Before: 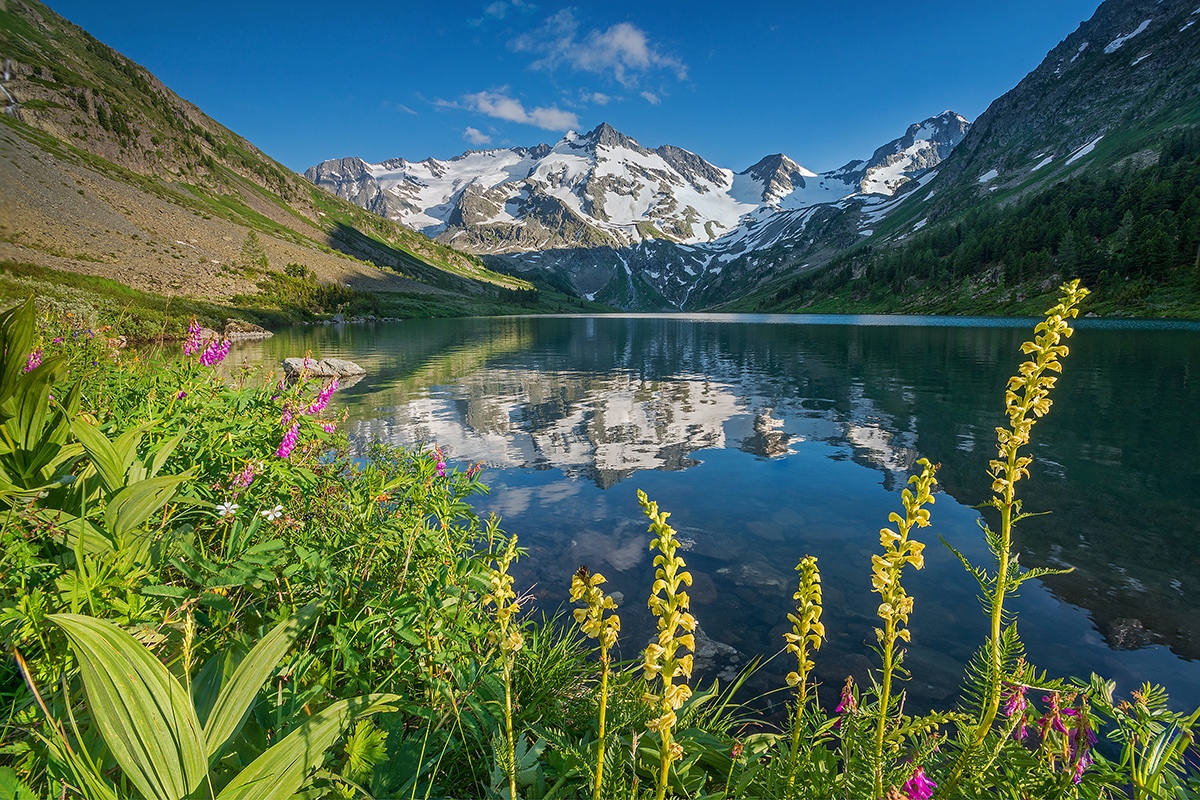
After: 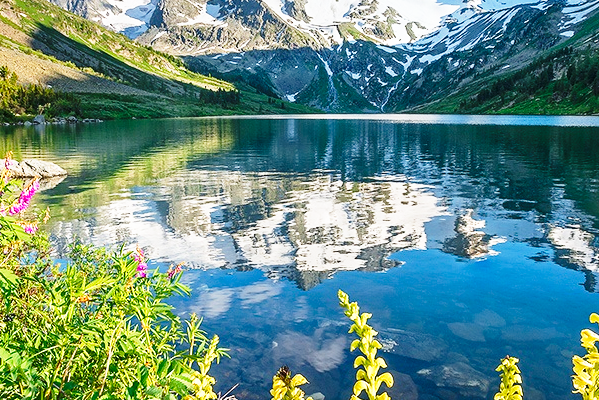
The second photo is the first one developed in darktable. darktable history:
base curve: curves: ch0 [(0, 0) (0.026, 0.03) (0.109, 0.232) (0.351, 0.748) (0.669, 0.968) (1, 1)], preserve colors none
crop: left 25%, top 25%, right 25%, bottom 25%
tone equalizer: on, module defaults
